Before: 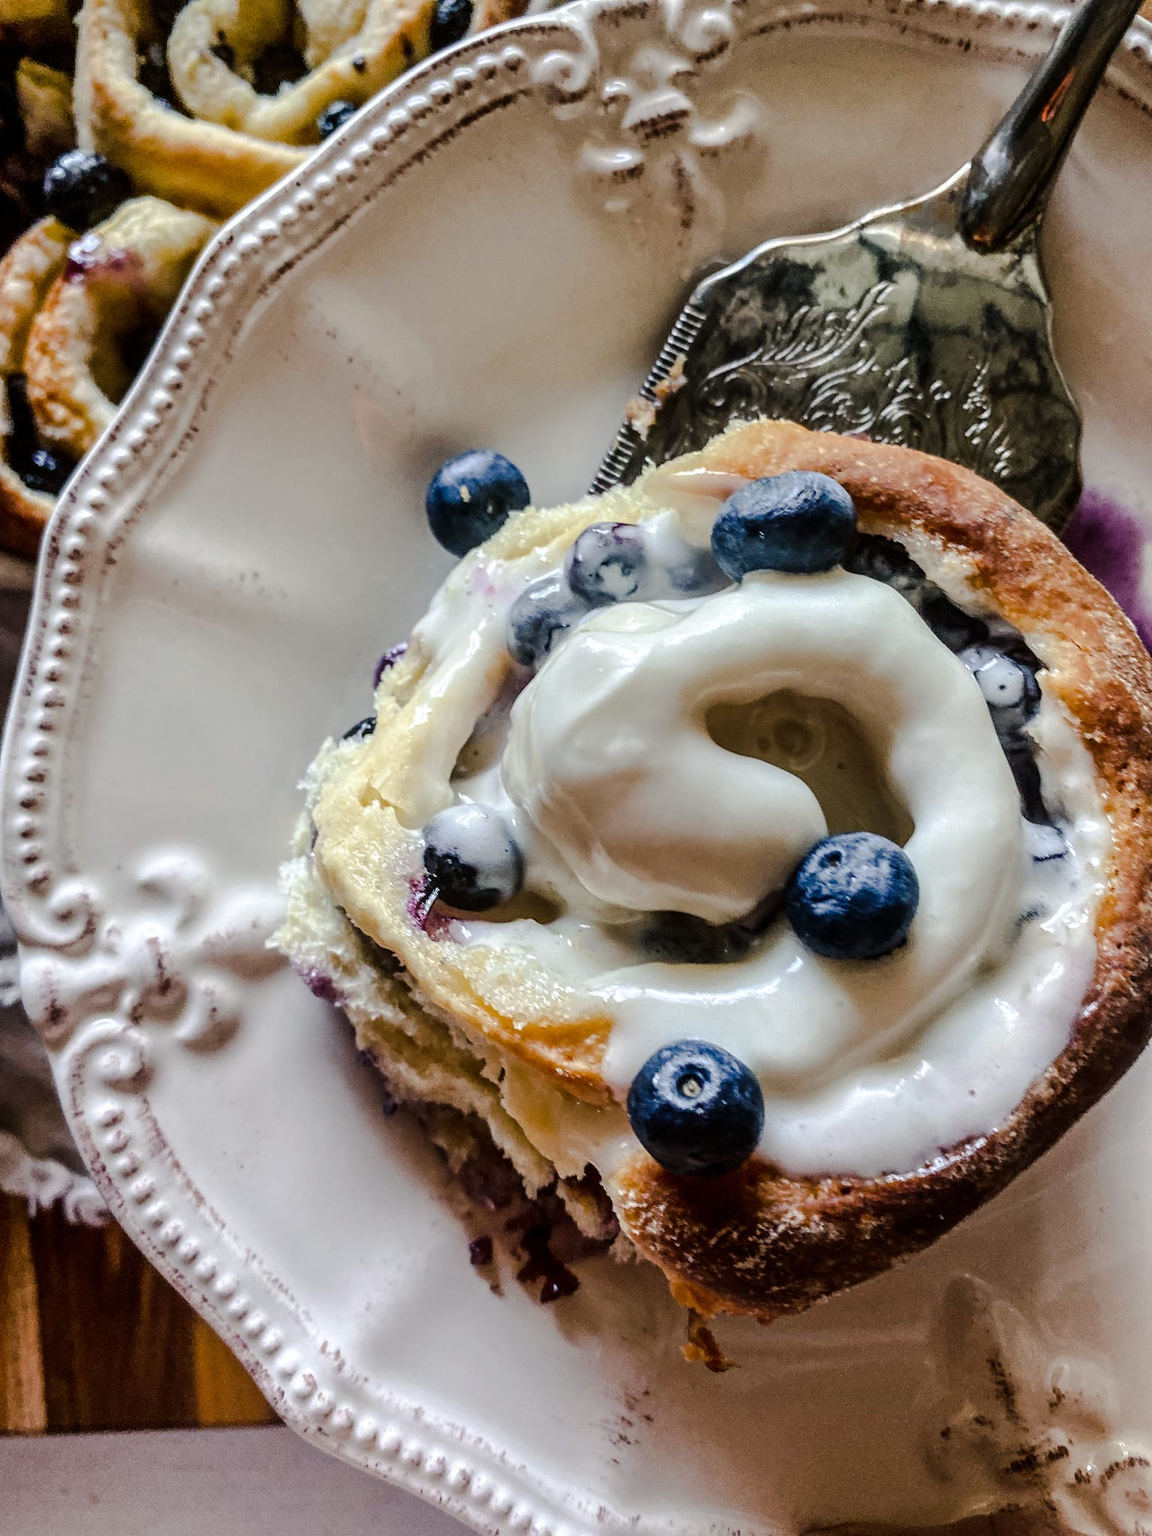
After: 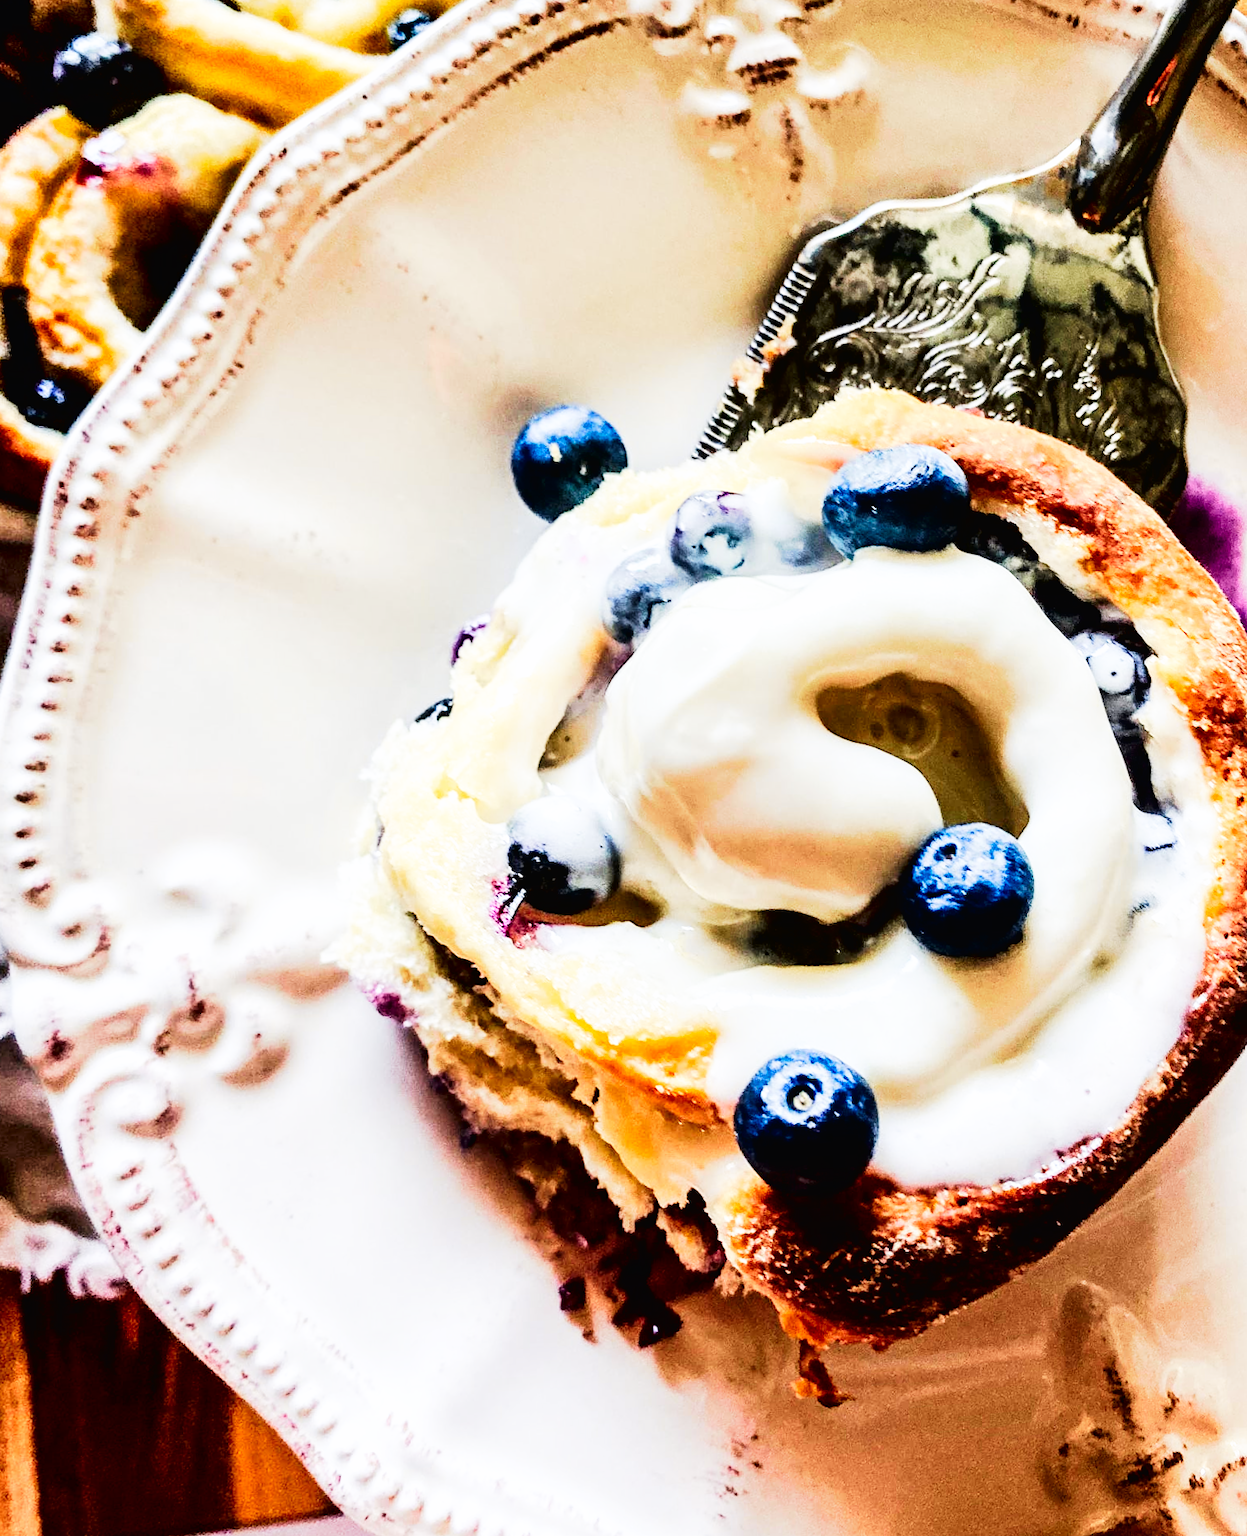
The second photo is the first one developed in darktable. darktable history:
tone curve: curves: ch0 [(0, 0.013) (0.054, 0.018) (0.205, 0.191) (0.289, 0.292) (0.39, 0.424) (0.493, 0.551) (0.666, 0.743) (0.795, 0.841) (1, 0.998)]; ch1 [(0, 0) (0.385, 0.343) (0.439, 0.415) (0.494, 0.495) (0.501, 0.501) (0.51, 0.509) (0.54, 0.552) (0.586, 0.614) (0.66, 0.706) (0.783, 0.804) (1, 1)]; ch2 [(0, 0) (0.32, 0.281) (0.403, 0.399) (0.441, 0.428) (0.47, 0.469) (0.498, 0.496) (0.524, 0.538) (0.566, 0.579) (0.633, 0.665) (0.7, 0.711) (1, 1)], color space Lab, independent channels, preserve colors none
base curve: curves: ch0 [(0, 0) (0.007, 0.004) (0.027, 0.03) (0.046, 0.07) (0.207, 0.54) (0.442, 0.872) (0.673, 0.972) (1, 1)], preserve colors none
rotate and perspective: rotation -0.013°, lens shift (vertical) -0.027, lens shift (horizontal) 0.178, crop left 0.016, crop right 0.989, crop top 0.082, crop bottom 0.918
